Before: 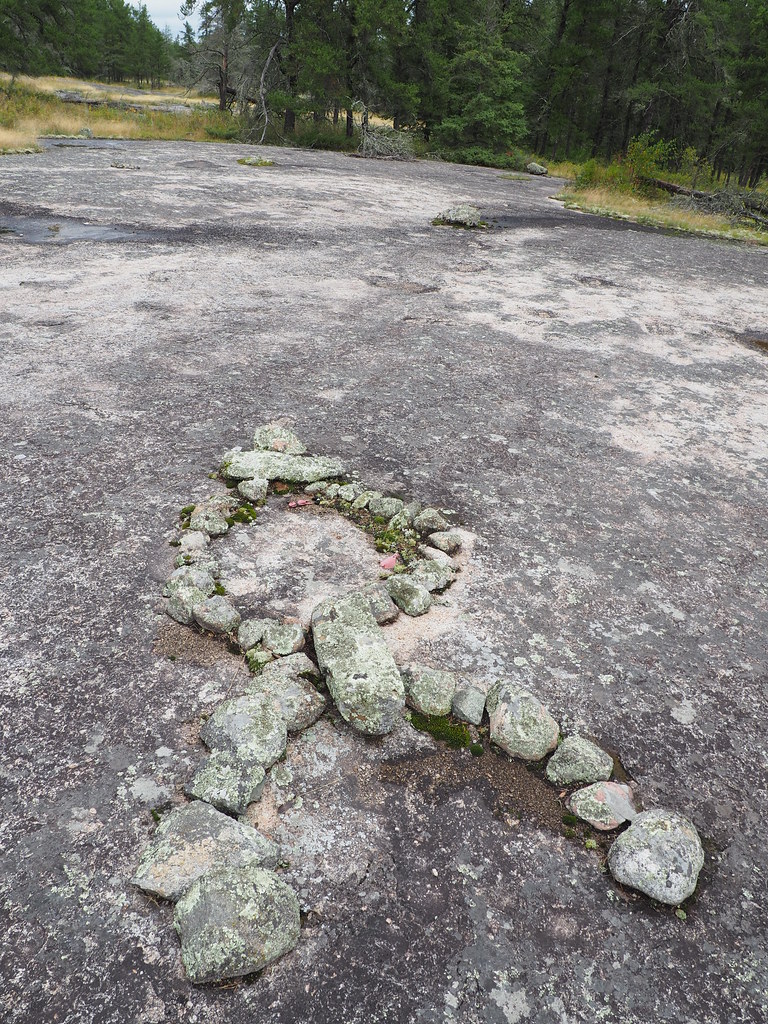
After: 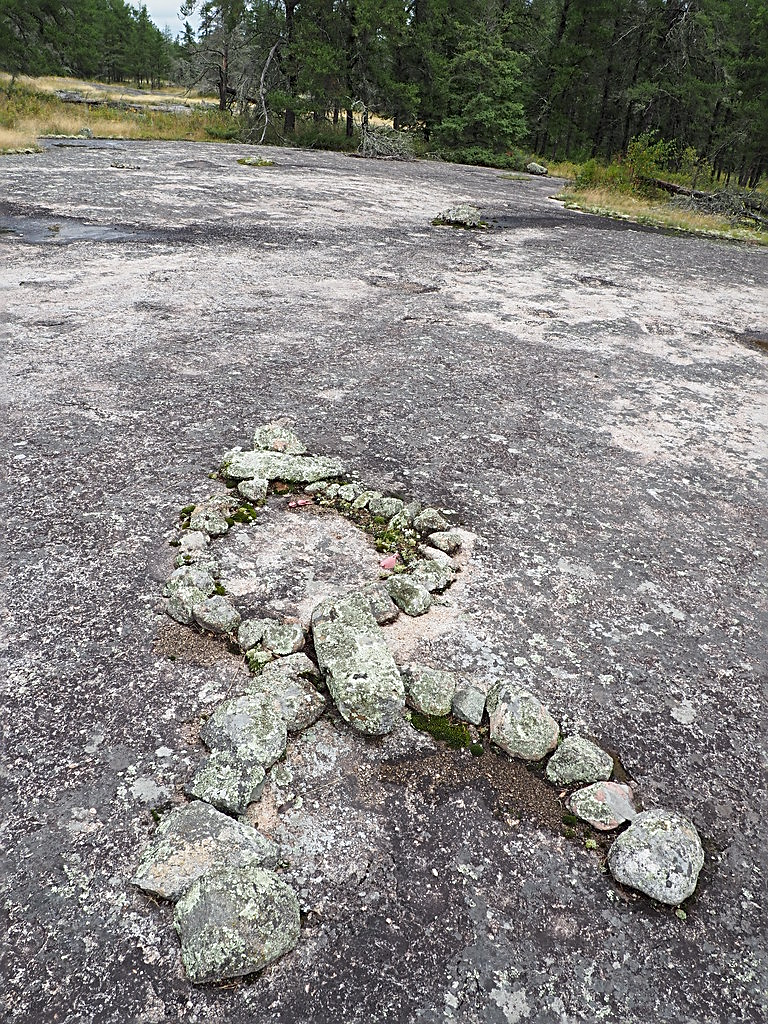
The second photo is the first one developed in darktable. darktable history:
sharpen: radius 2.584, amount 0.688
local contrast: mode bilateral grid, contrast 20, coarseness 50, detail 120%, midtone range 0.2
